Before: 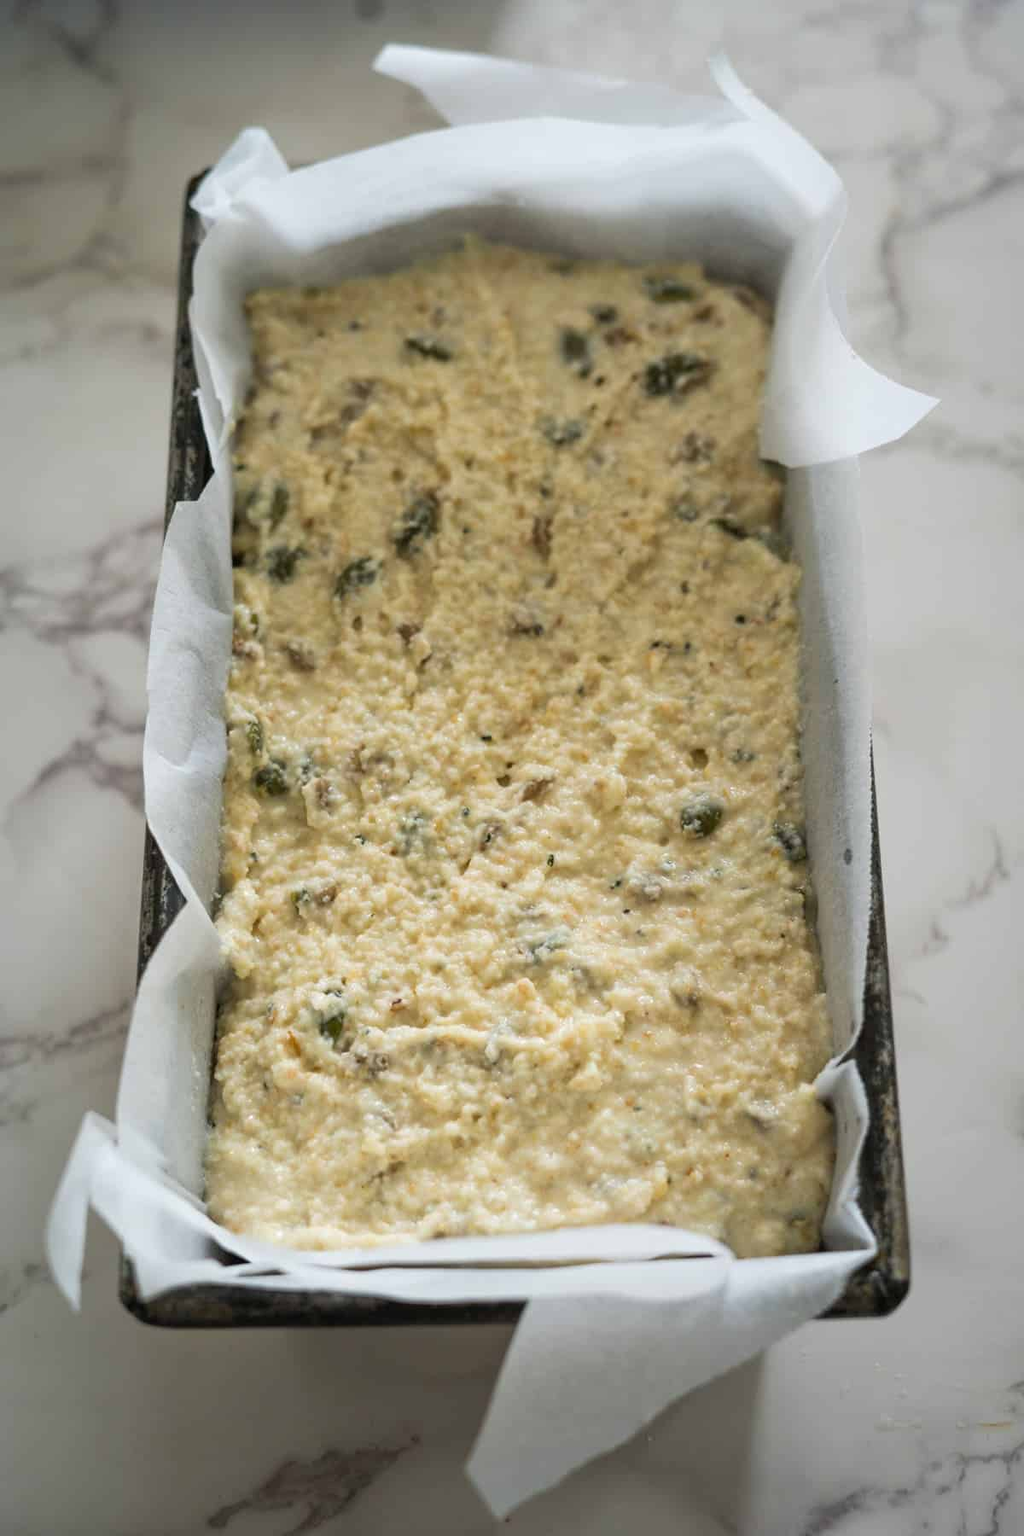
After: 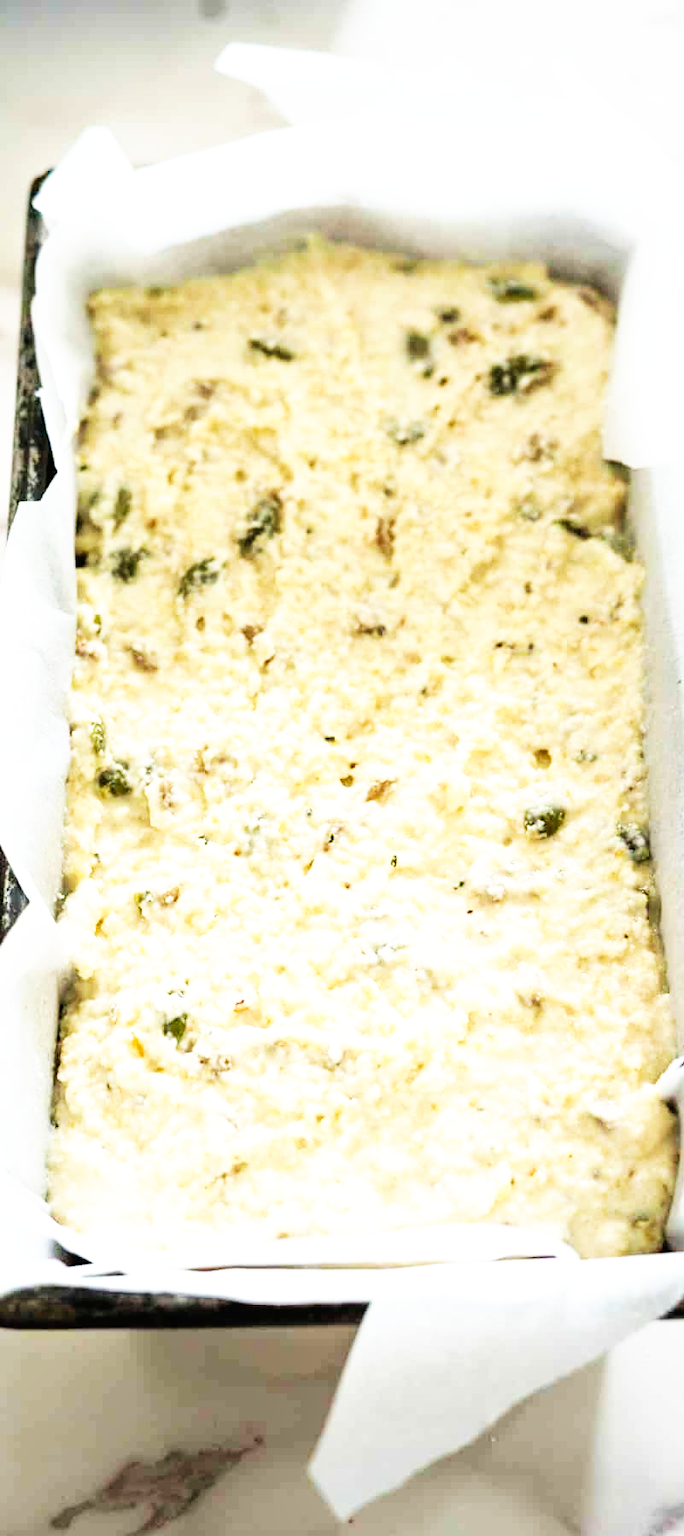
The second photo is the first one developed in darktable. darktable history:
velvia: on, module defaults
crop: left 15.365%, right 17.727%
tone equalizer: -8 EV -0.771 EV, -7 EV -0.714 EV, -6 EV -0.593 EV, -5 EV -0.418 EV, -3 EV 0.384 EV, -2 EV 0.6 EV, -1 EV 0.685 EV, +0 EV 0.737 EV
base curve: curves: ch0 [(0, 0) (0.007, 0.004) (0.027, 0.03) (0.046, 0.07) (0.207, 0.54) (0.442, 0.872) (0.673, 0.972) (1, 1)], preserve colors none
